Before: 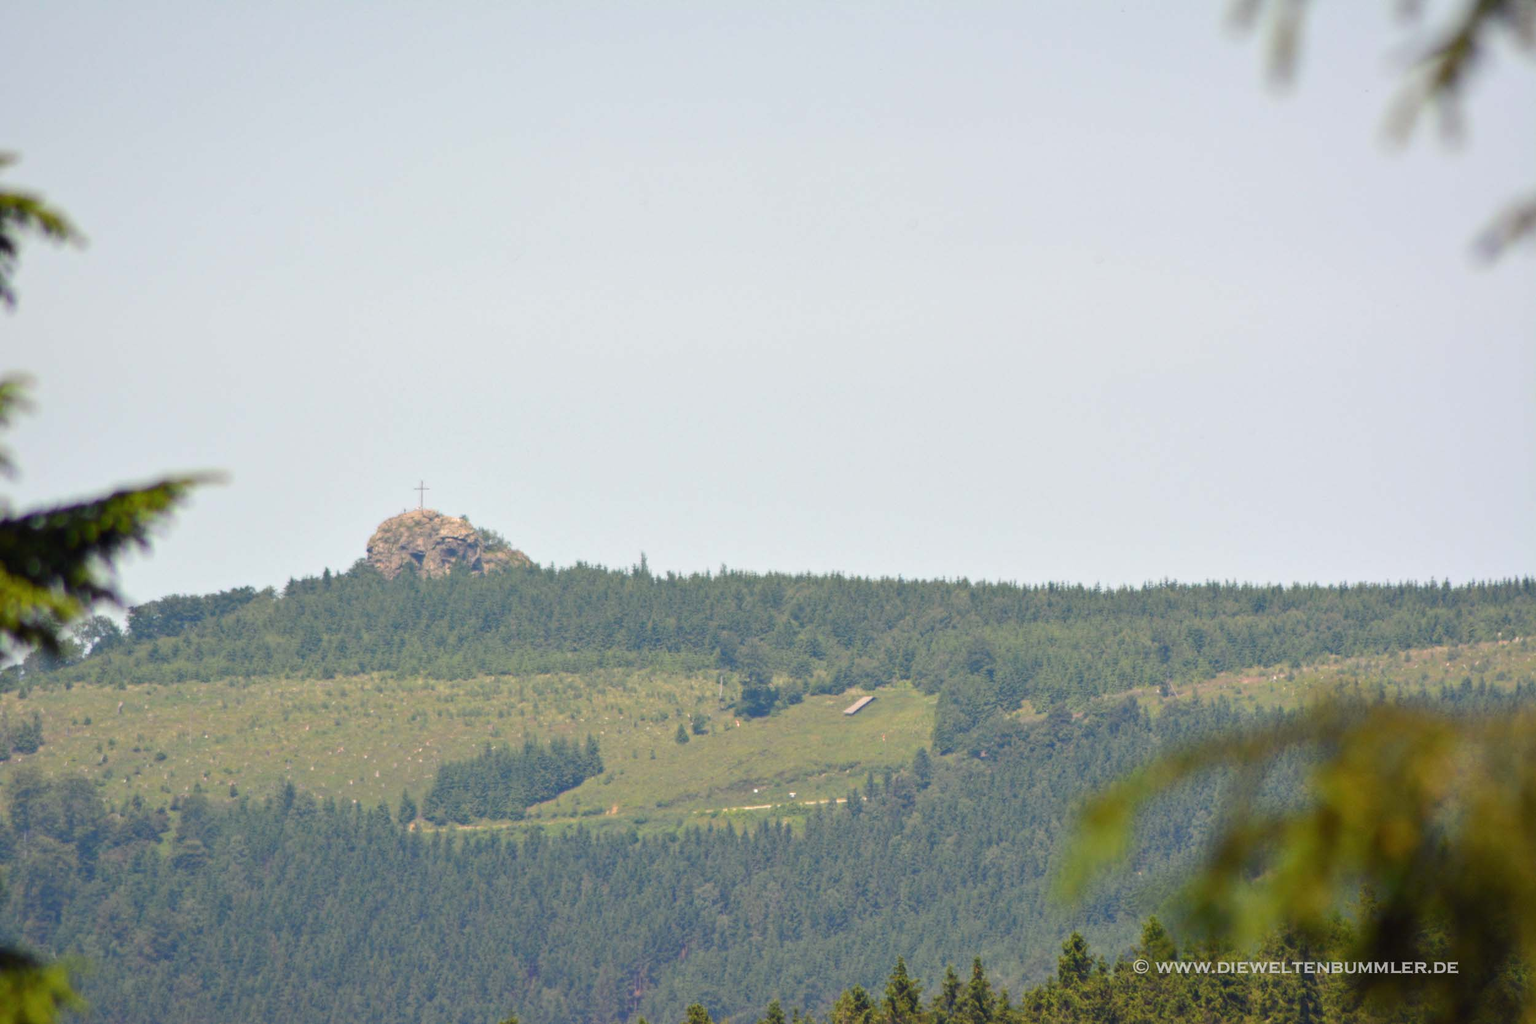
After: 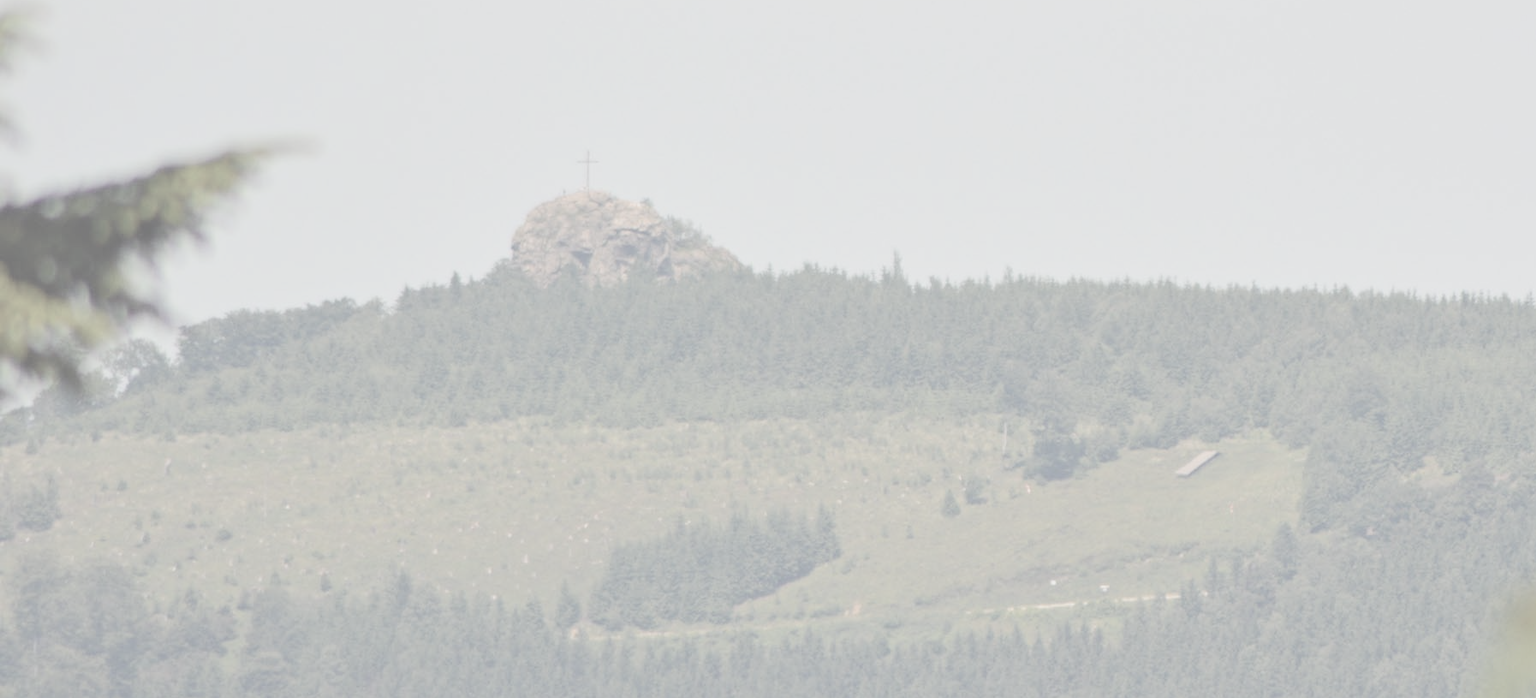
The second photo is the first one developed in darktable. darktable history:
contrast brightness saturation: contrast -0.318, brightness 0.765, saturation -0.774
crop: top 36.427%, right 28.227%, bottom 14.619%
